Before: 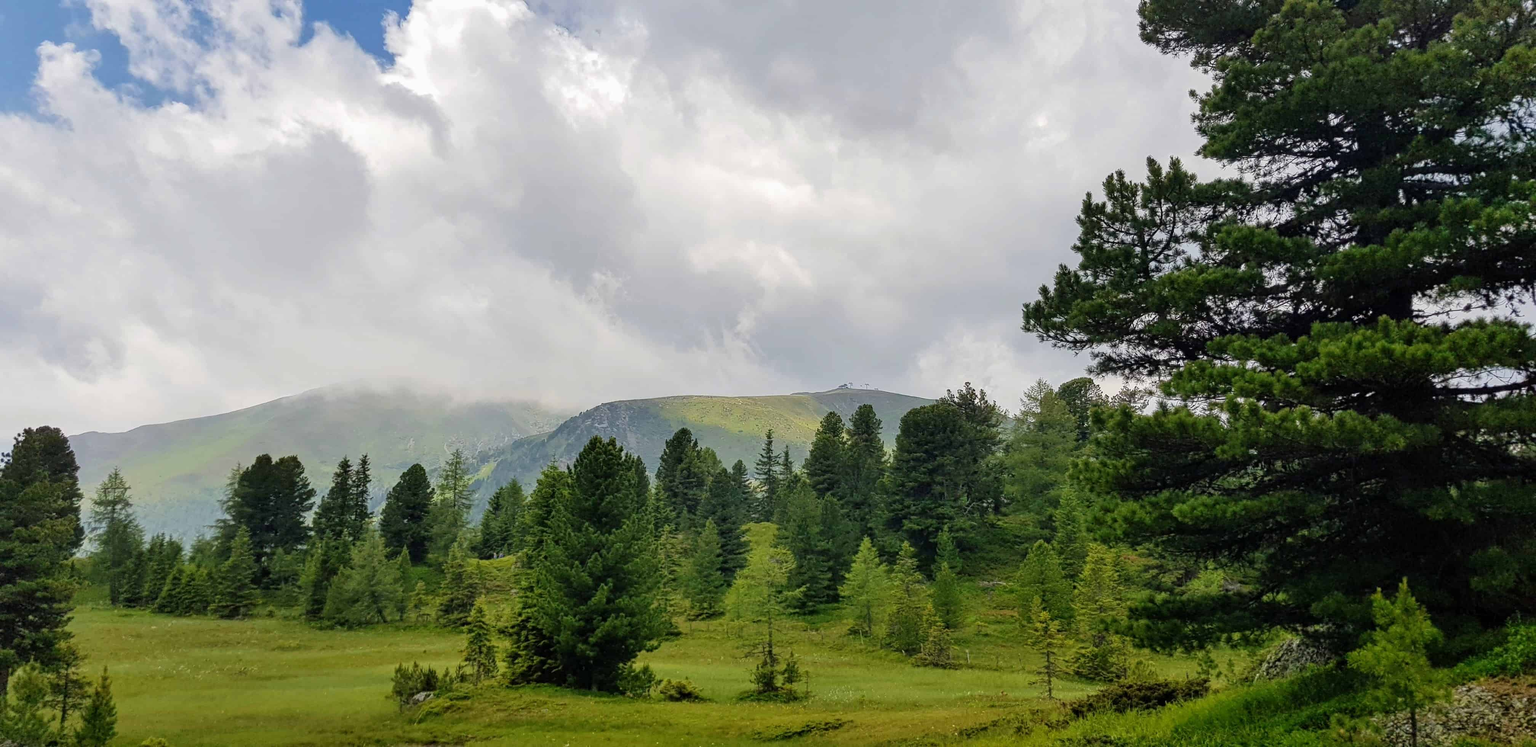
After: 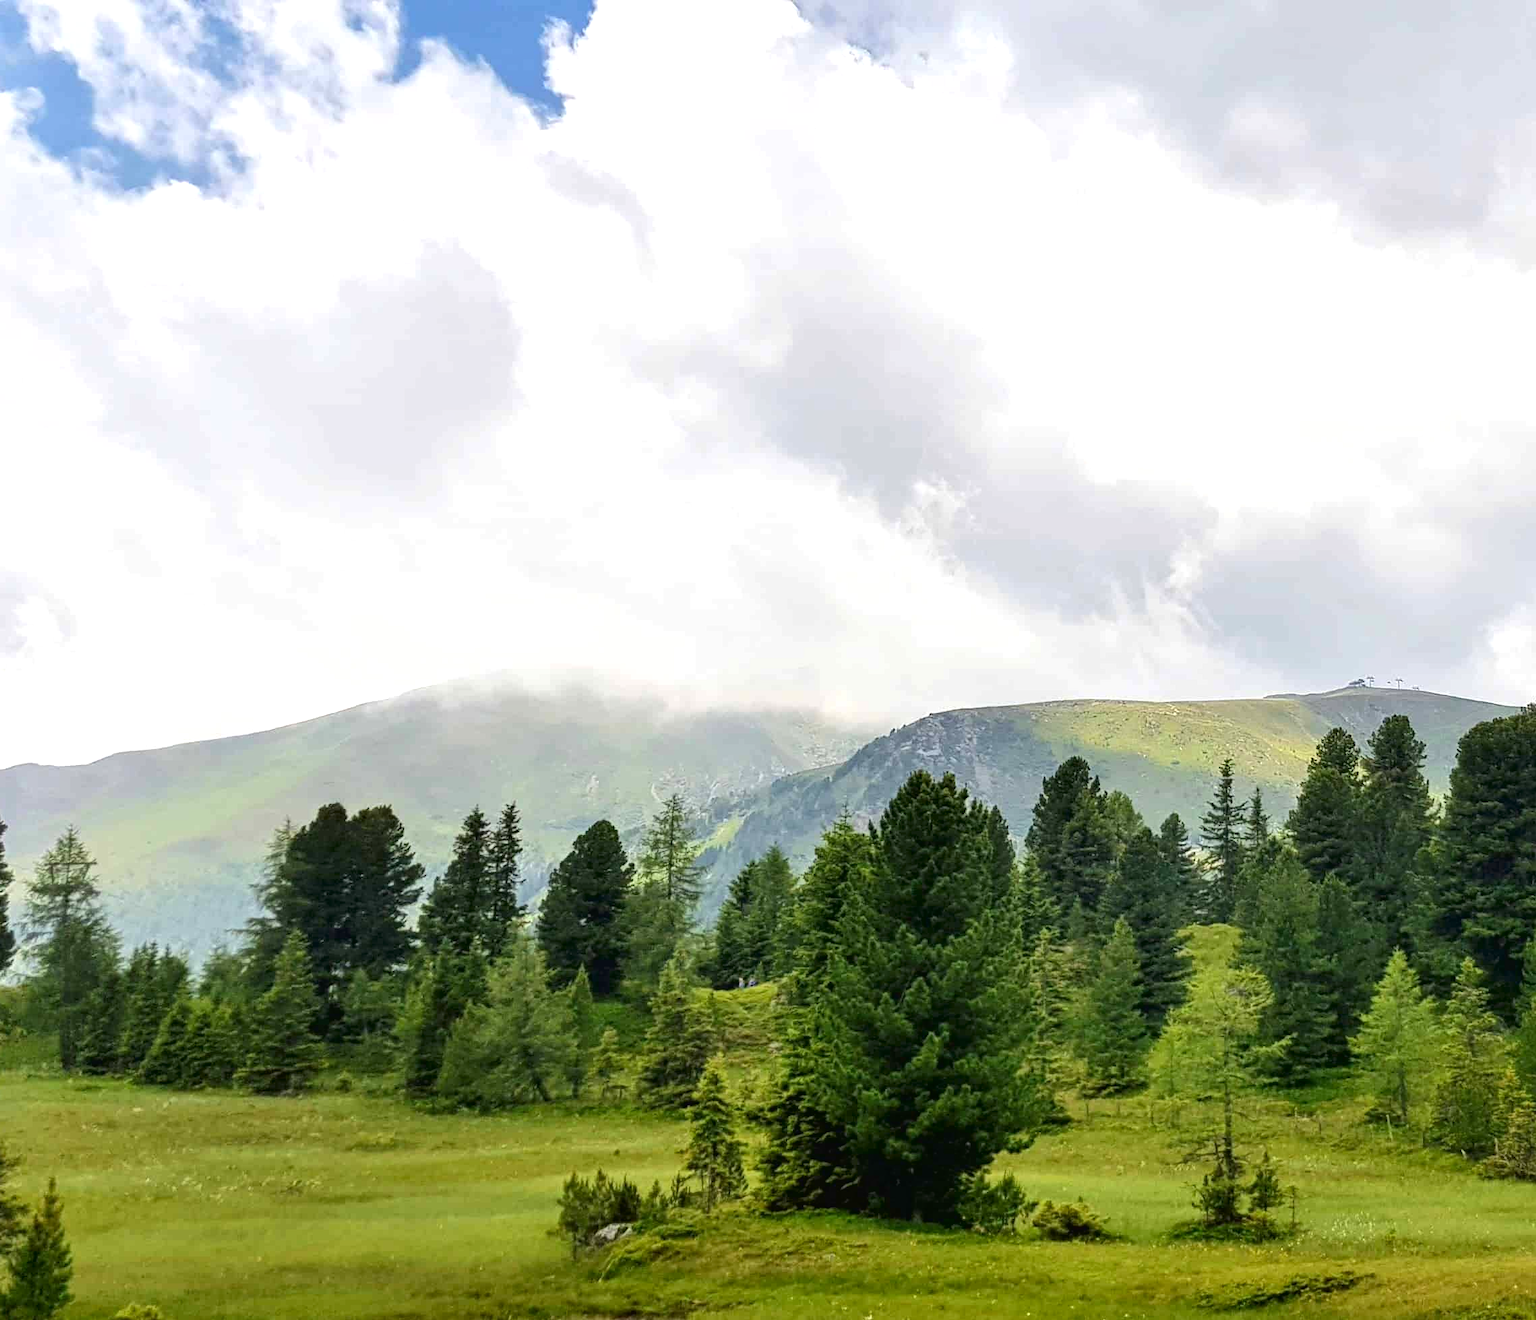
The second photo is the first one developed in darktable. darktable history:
shadows and highlights: radius 125, shadows 21.27, highlights -21.51, low approximation 0.01
crop: left 4.974%, right 38.495%
exposure: black level correction 0, exposure 0.703 EV, compensate highlight preservation false
tone curve: curves: ch0 [(0, 0) (0.003, 0.019) (0.011, 0.019) (0.025, 0.022) (0.044, 0.026) (0.069, 0.032) (0.1, 0.052) (0.136, 0.081) (0.177, 0.123) (0.224, 0.17) (0.277, 0.219) (0.335, 0.276) (0.399, 0.344) (0.468, 0.421) (0.543, 0.508) (0.623, 0.604) (0.709, 0.705) (0.801, 0.797) (0.898, 0.894) (1, 1)], color space Lab, independent channels, preserve colors none
